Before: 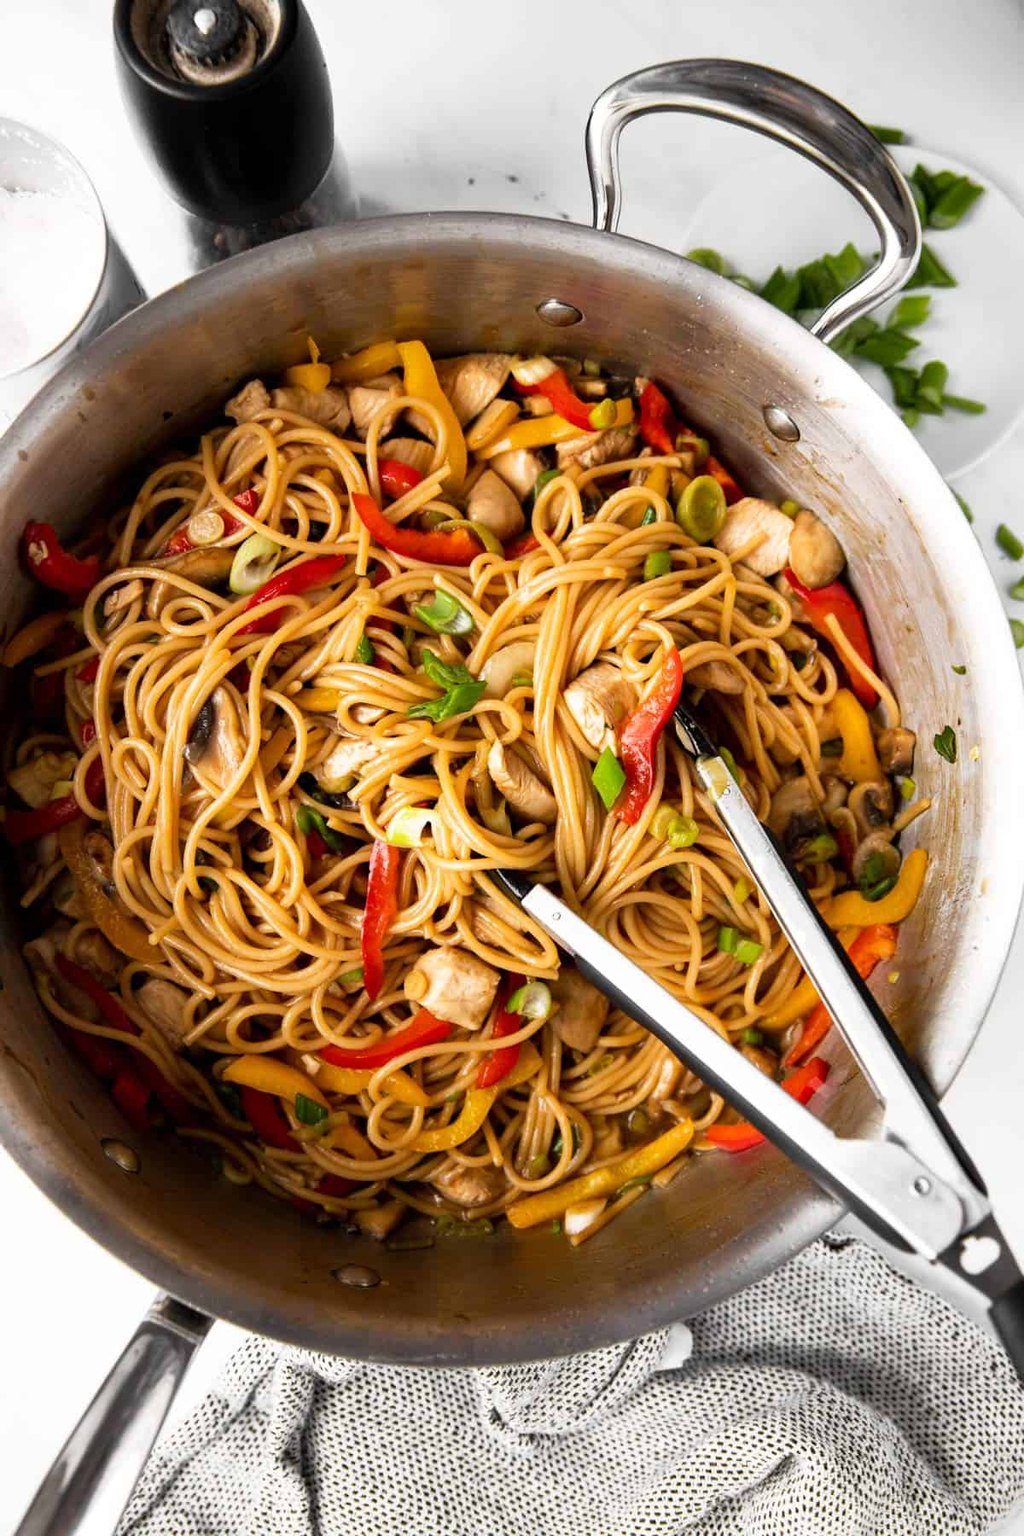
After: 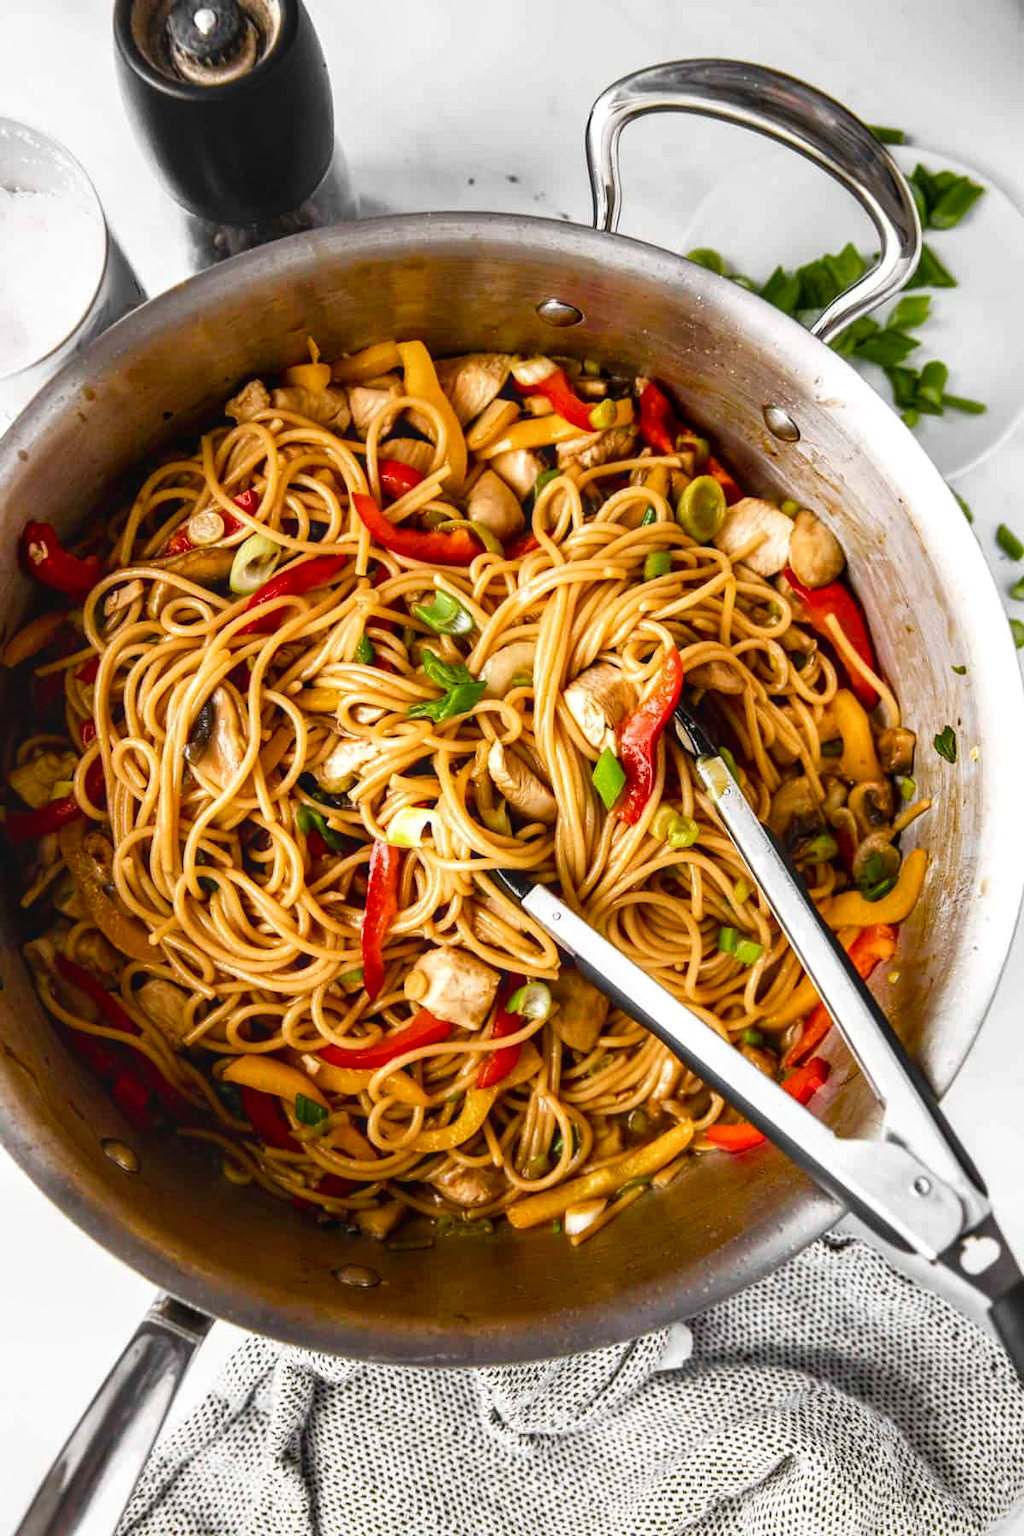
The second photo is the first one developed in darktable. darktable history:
color balance rgb: global offset › luminance 0.473%, global offset › hue 169.54°, perceptual saturation grading › global saturation 20%, perceptual saturation grading › highlights -24.713%, perceptual saturation grading › shadows 49.603%, global vibrance 6.142%
local contrast: detail 130%
